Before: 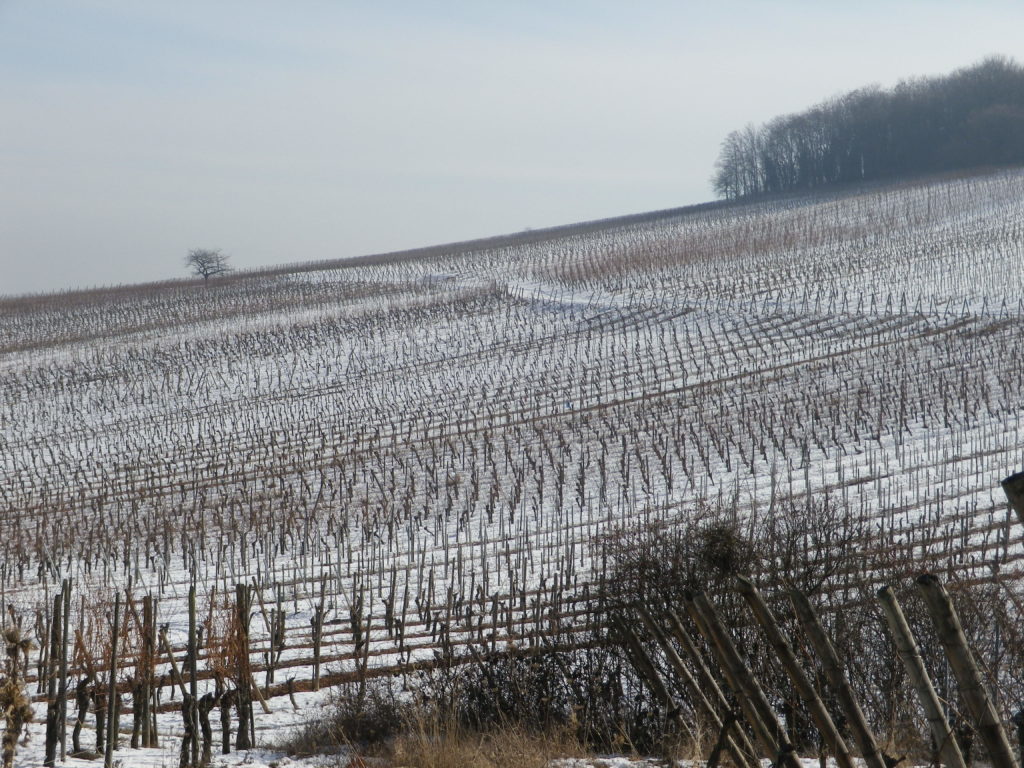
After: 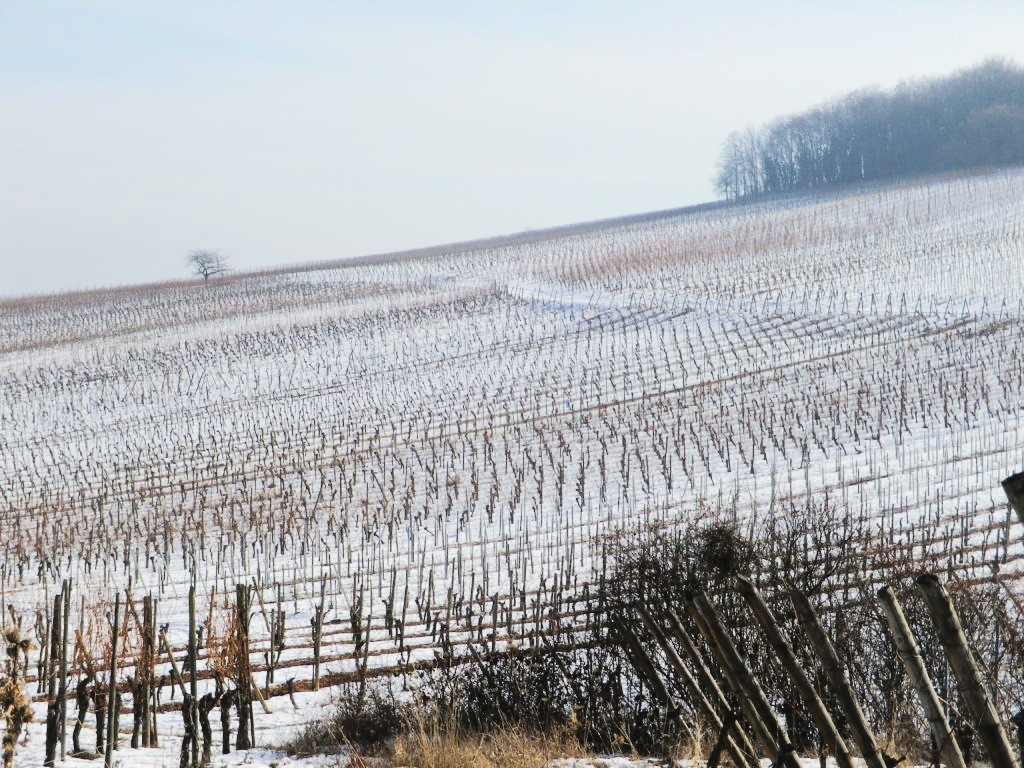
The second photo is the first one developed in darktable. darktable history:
tone curve: curves: ch0 [(0, 0) (0.003, 0.038) (0.011, 0.035) (0.025, 0.03) (0.044, 0.044) (0.069, 0.062) (0.1, 0.087) (0.136, 0.114) (0.177, 0.15) (0.224, 0.193) (0.277, 0.242) (0.335, 0.299) (0.399, 0.361) (0.468, 0.437) (0.543, 0.521) (0.623, 0.614) (0.709, 0.717) (0.801, 0.817) (0.898, 0.913) (1, 1)], preserve colors none
tone equalizer: -7 EV 0.15 EV, -6 EV 0.578 EV, -5 EV 1.12 EV, -4 EV 1.33 EV, -3 EV 1.13 EV, -2 EV 0.6 EV, -1 EV 0.146 EV, edges refinement/feathering 500, mask exposure compensation -1.57 EV, preserve details no
